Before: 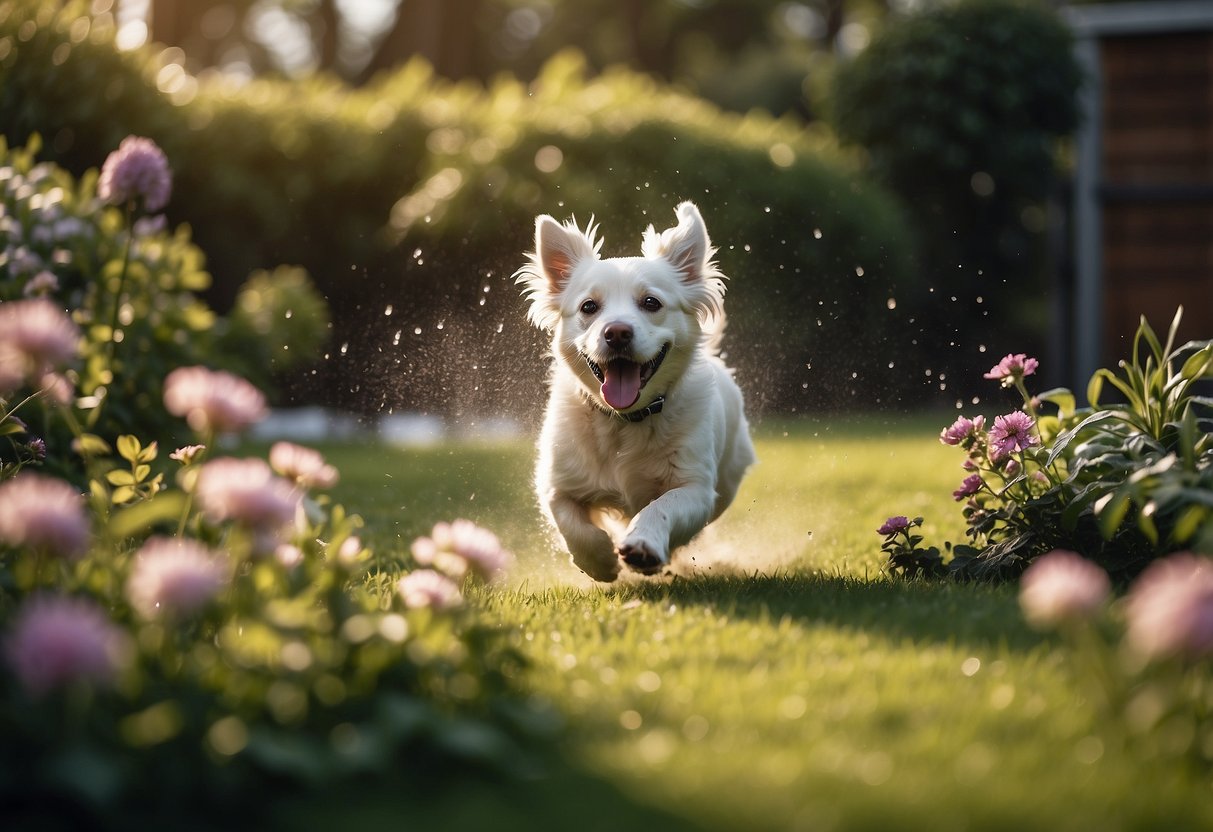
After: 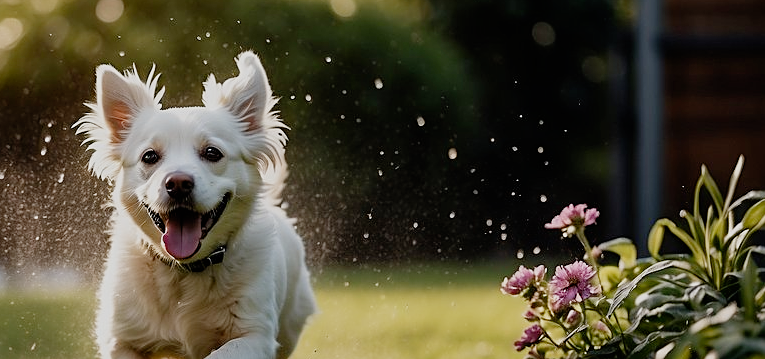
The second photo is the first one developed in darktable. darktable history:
crop: left 36.237%, top 18.072%, right 0.624%, bottom 38.668%
filmic rgb: black relative exposure -7.76 EV, white relative exposure 4.39 EV, threshold 3.02 EV, hardness 3.75, latitude 38.39%, contrast 0.968, highlights saturation mix 9.45%, shadows ↔ highlights balance 4.84%, add noise in highlights 0.001, preserve chrominance no, color science v3 (2019), use custom middle-gray values true, contrast in highlights soft, enable highlight reconstruction true
exposure: exposure 0.029 EV, compensate highlight preservation false
sharpen: on, module defaults
